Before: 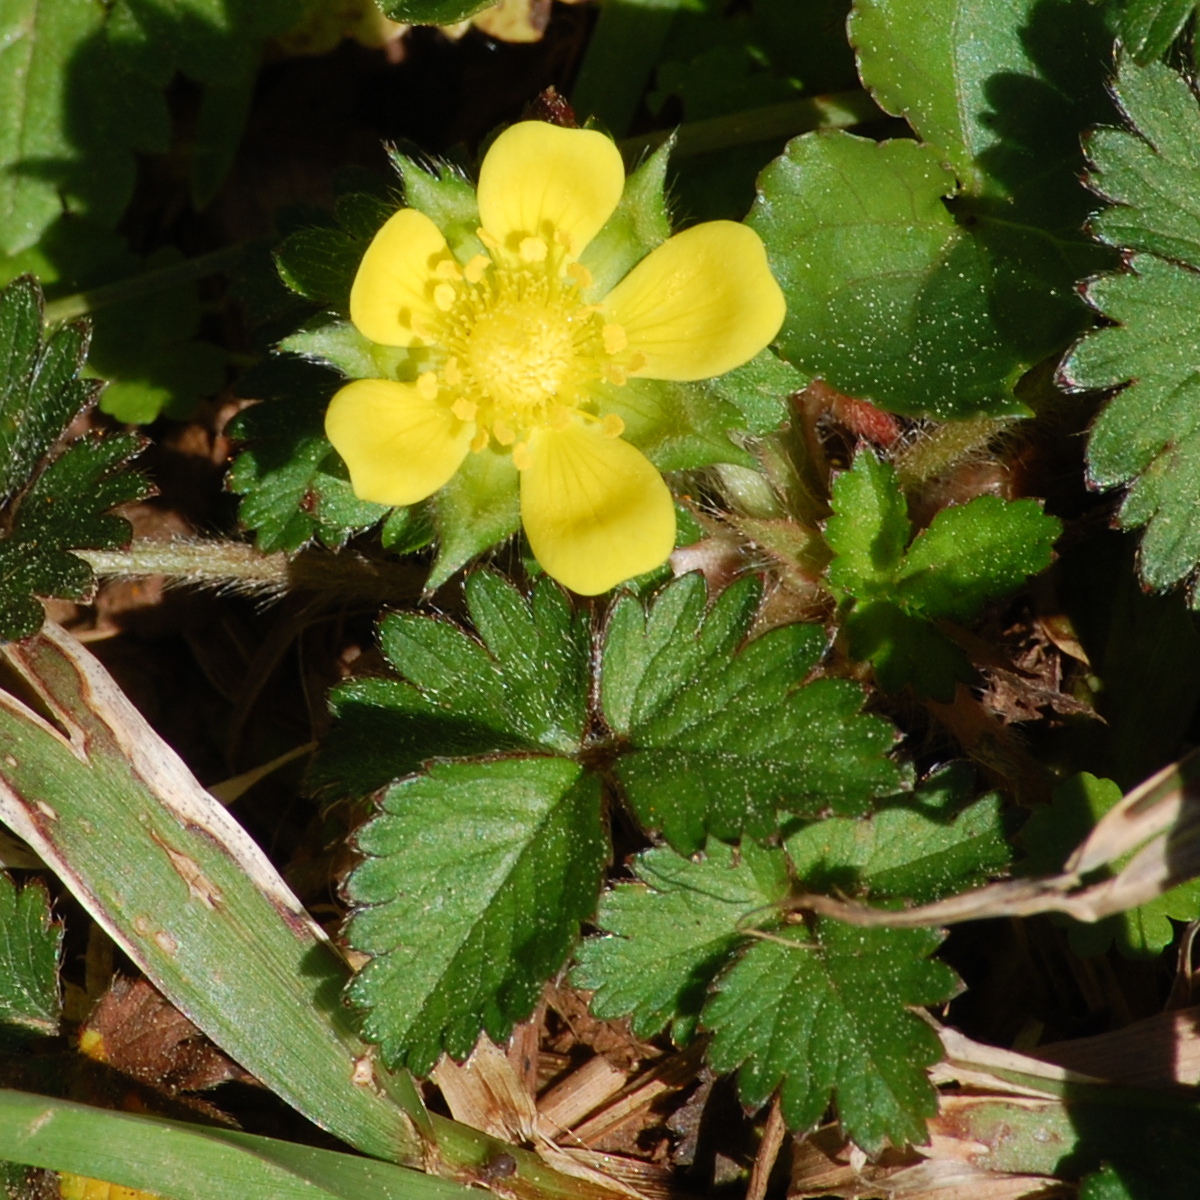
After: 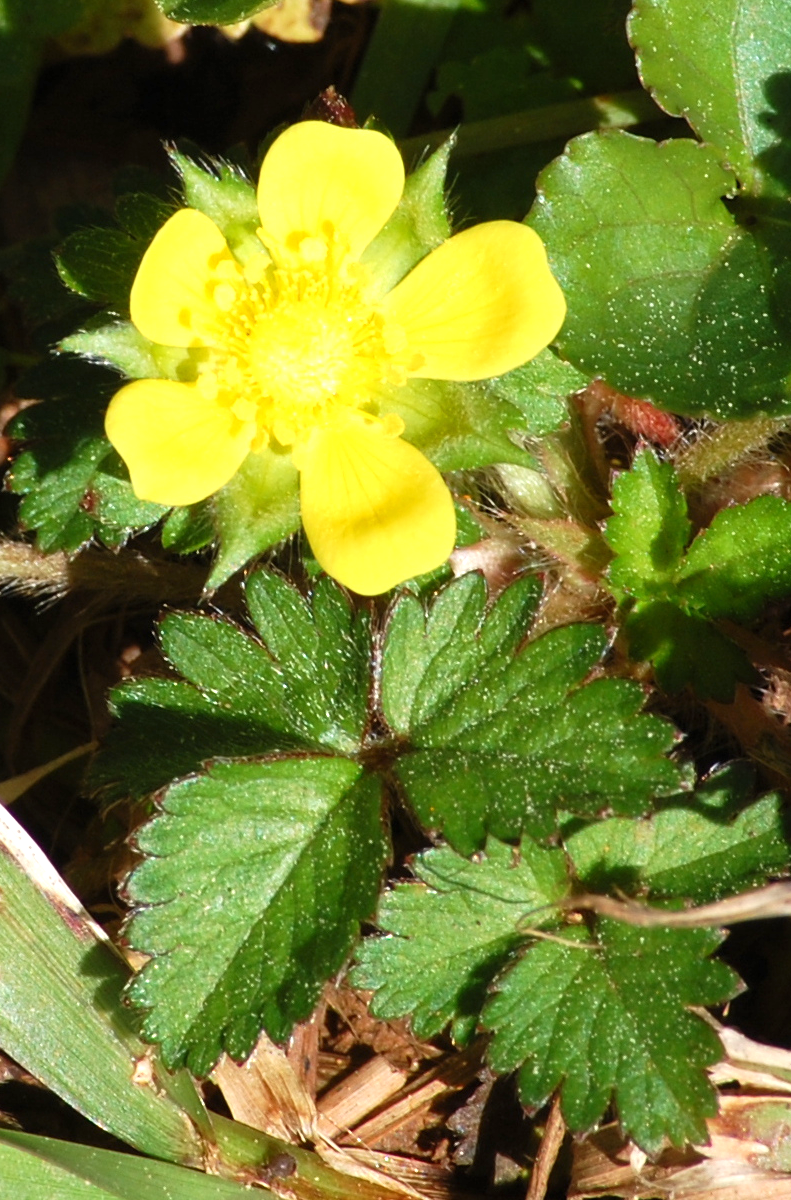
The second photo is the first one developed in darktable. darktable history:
exposure: exposure 0.691 EV, compensate exposure bias true, compensate highlight preservation false
crop and rotate: left 18.399%, right 15.683%
